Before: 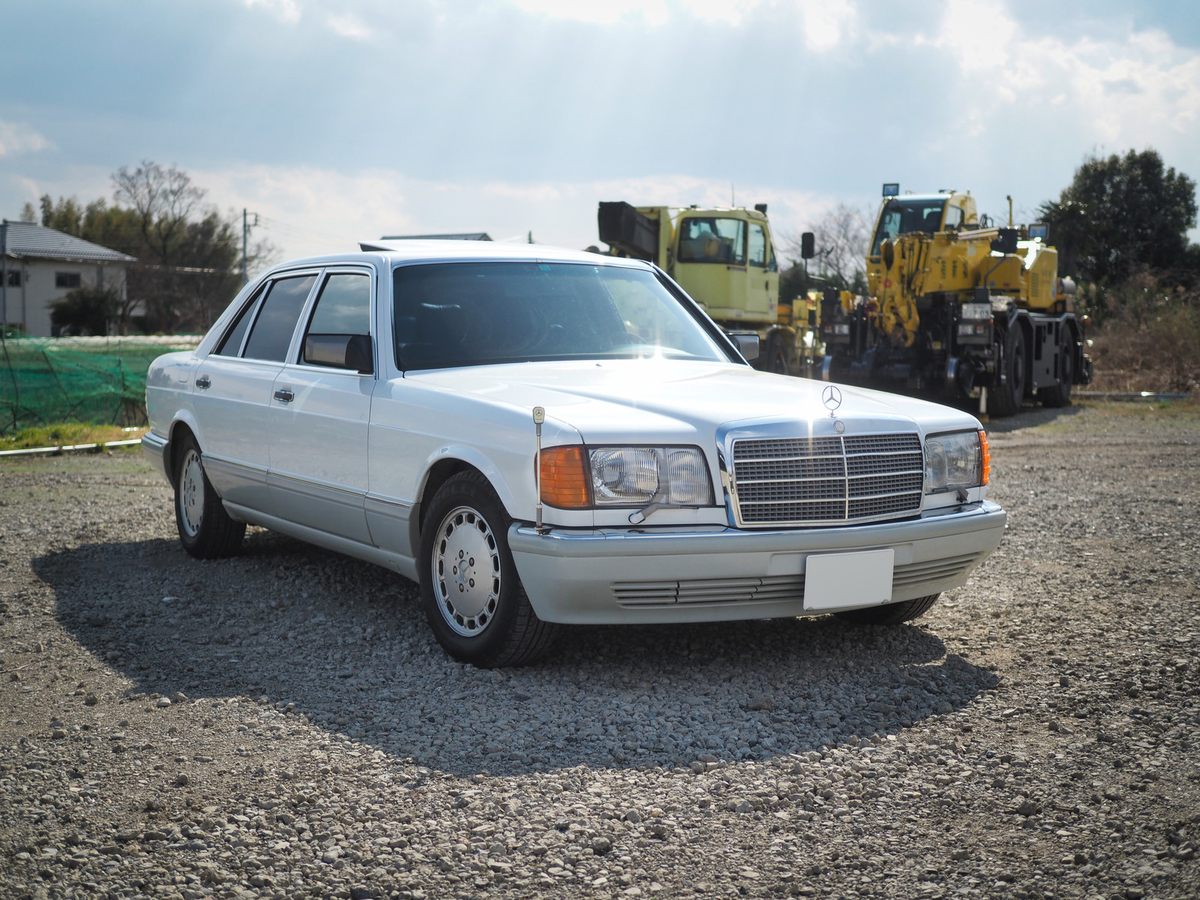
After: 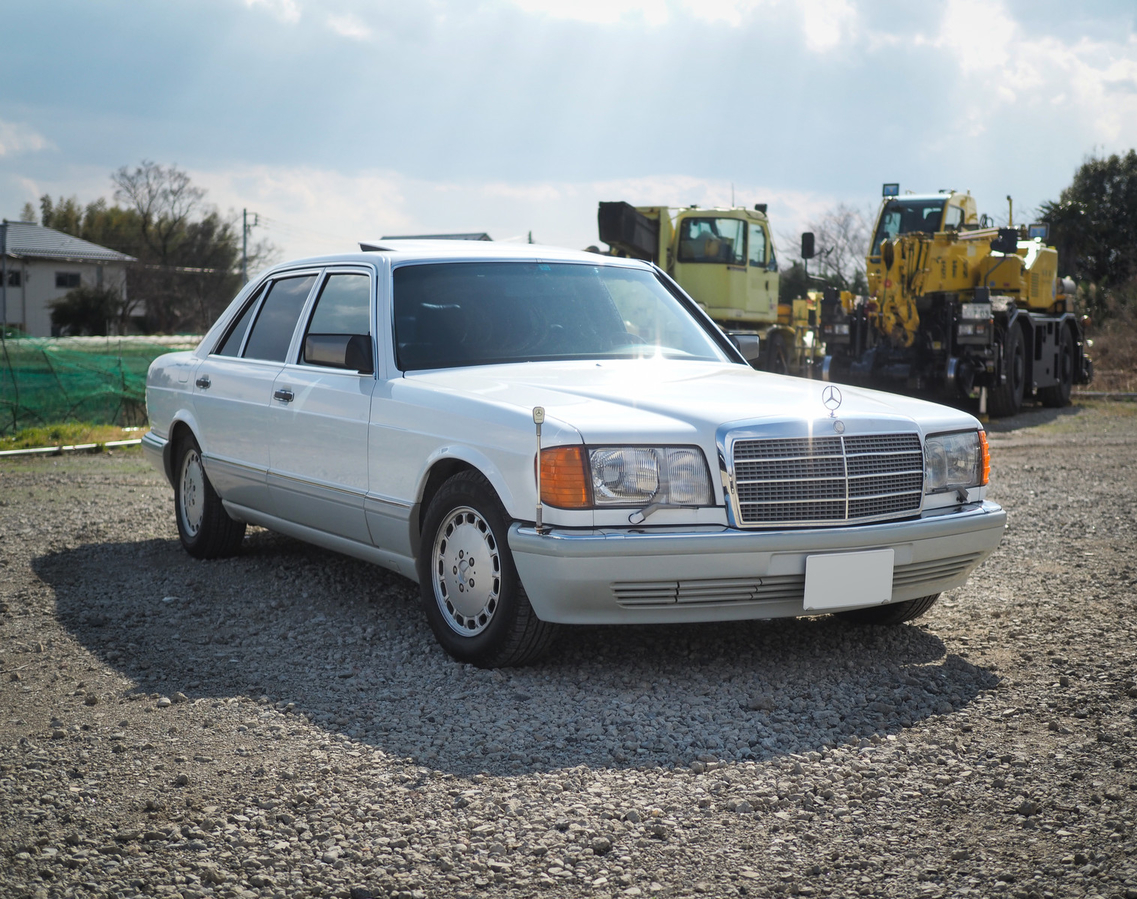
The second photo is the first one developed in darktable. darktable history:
crop and rotate: left 0%, right 5.228%
